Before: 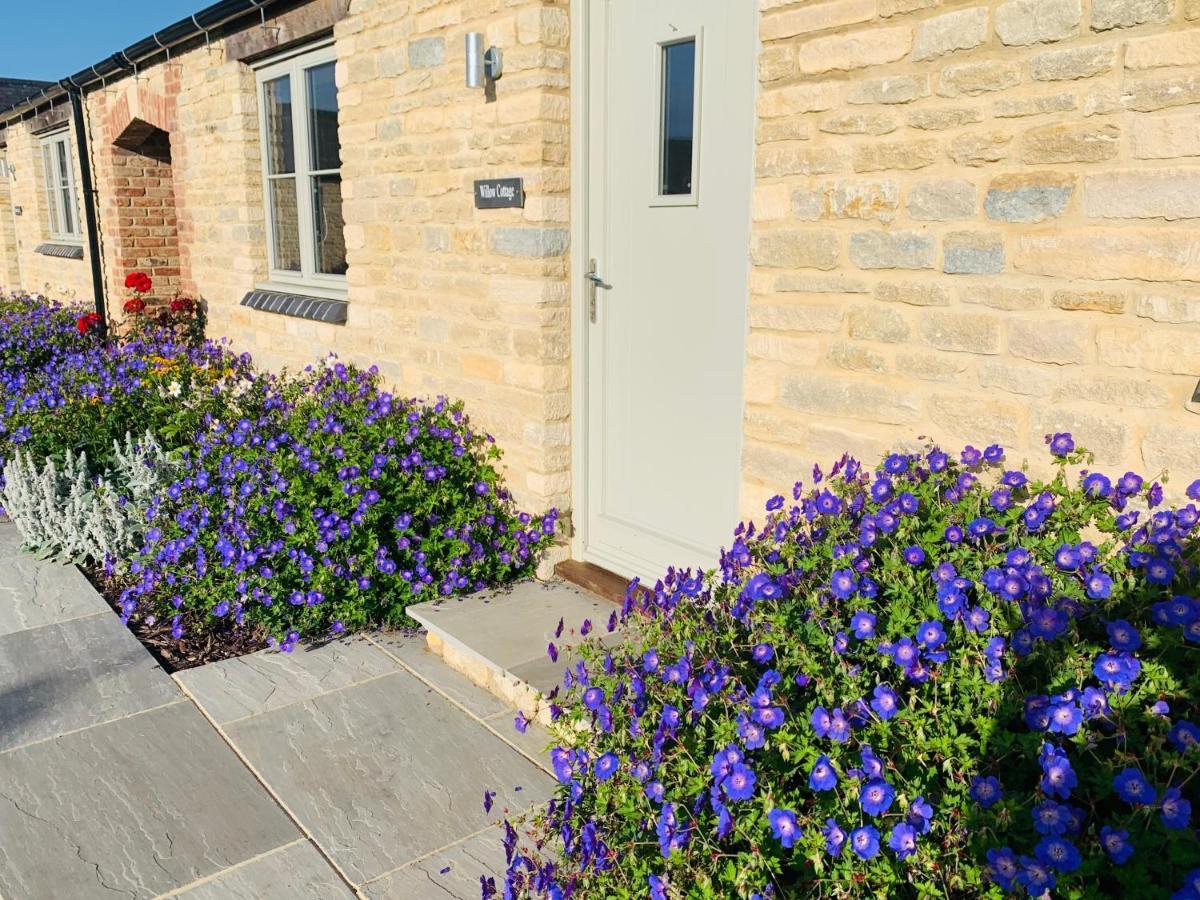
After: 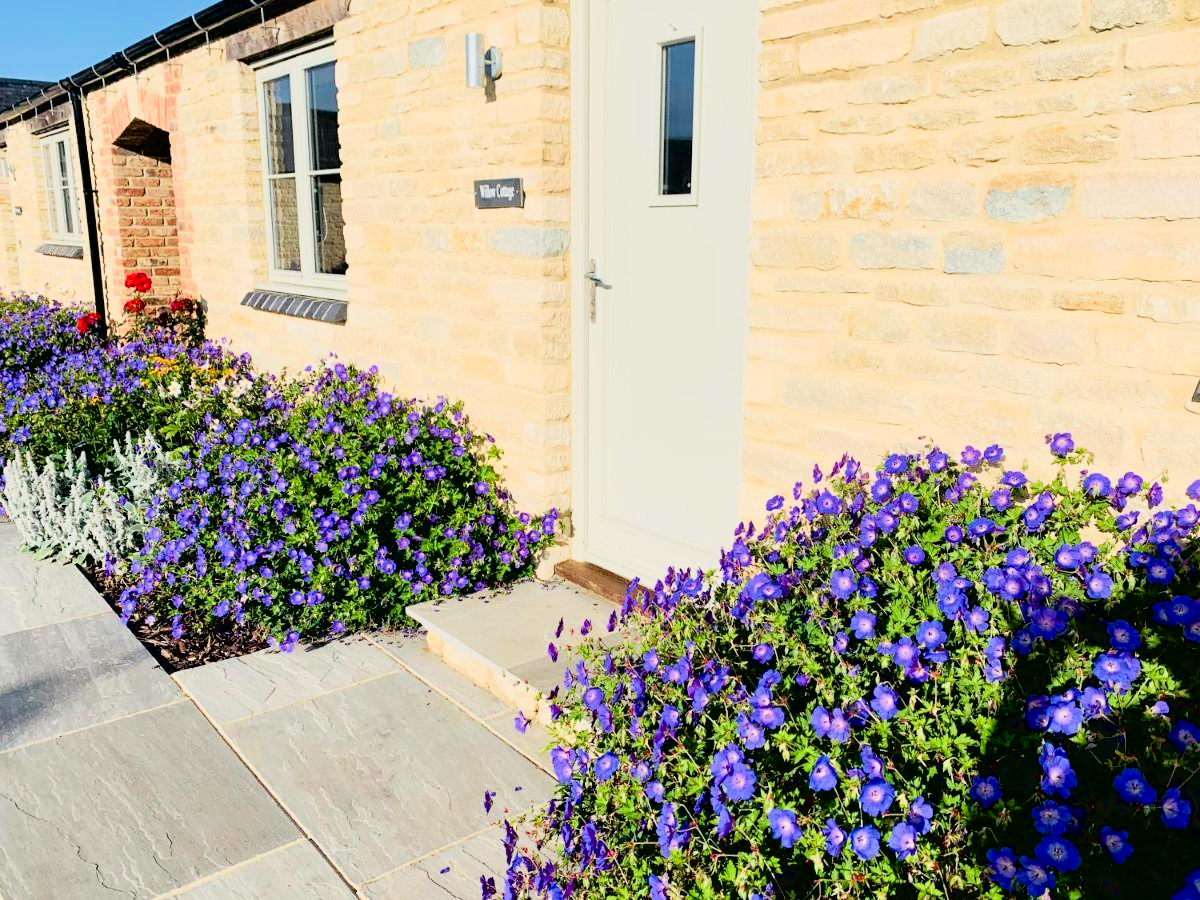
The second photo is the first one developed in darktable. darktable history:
filmic rgb: black relative exposure -11.88 EV, white relative exposure 5.43 EV, threshold 3 EV, hardness 4.49, latitude 50%, contrast 1.14, color science v5 (2021), contrast in shadows safe, contrast in highlights safe, enable highlight reconstruction true
exposure: black level correction 0.012, exposure 0.7 EV, compensate exposure bias true, compensate highlight preservation false
